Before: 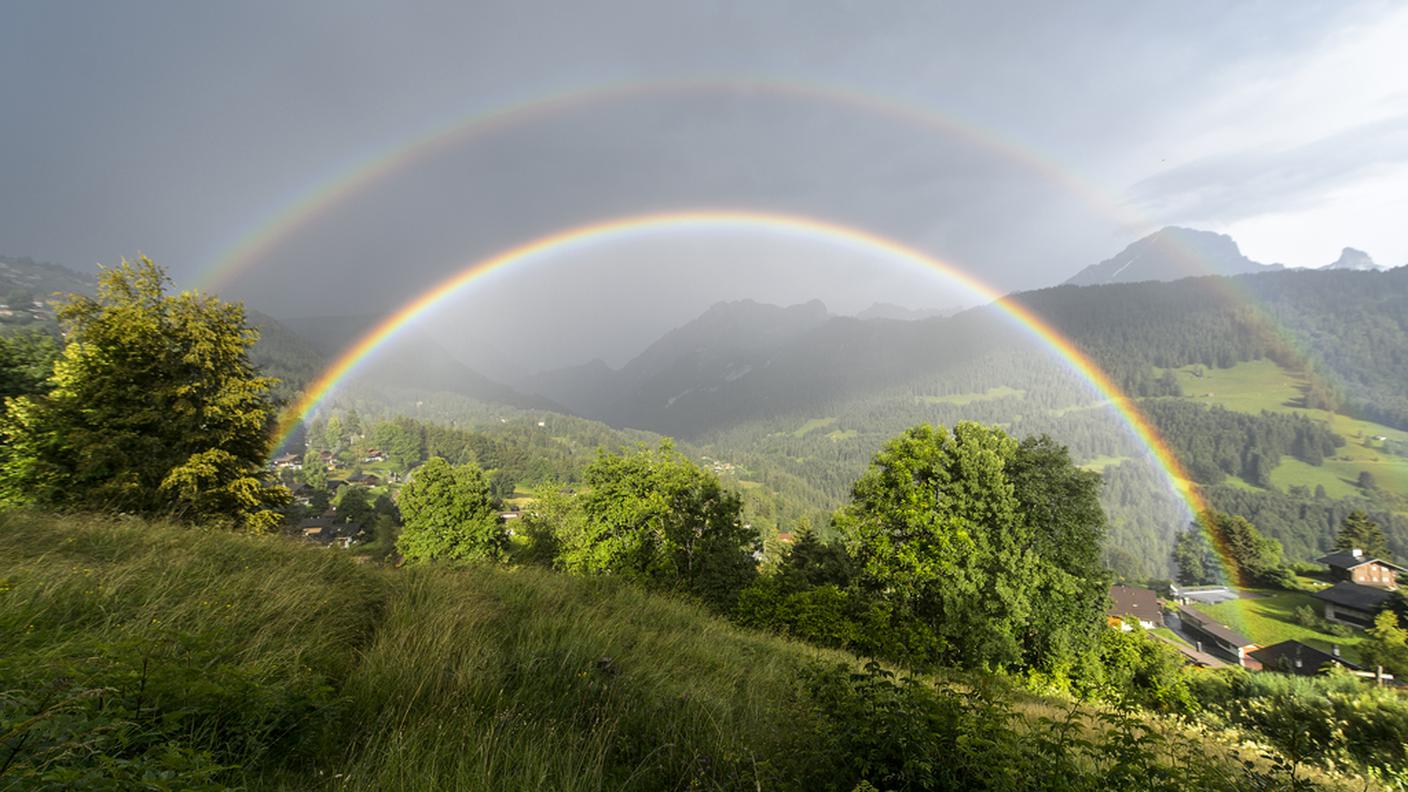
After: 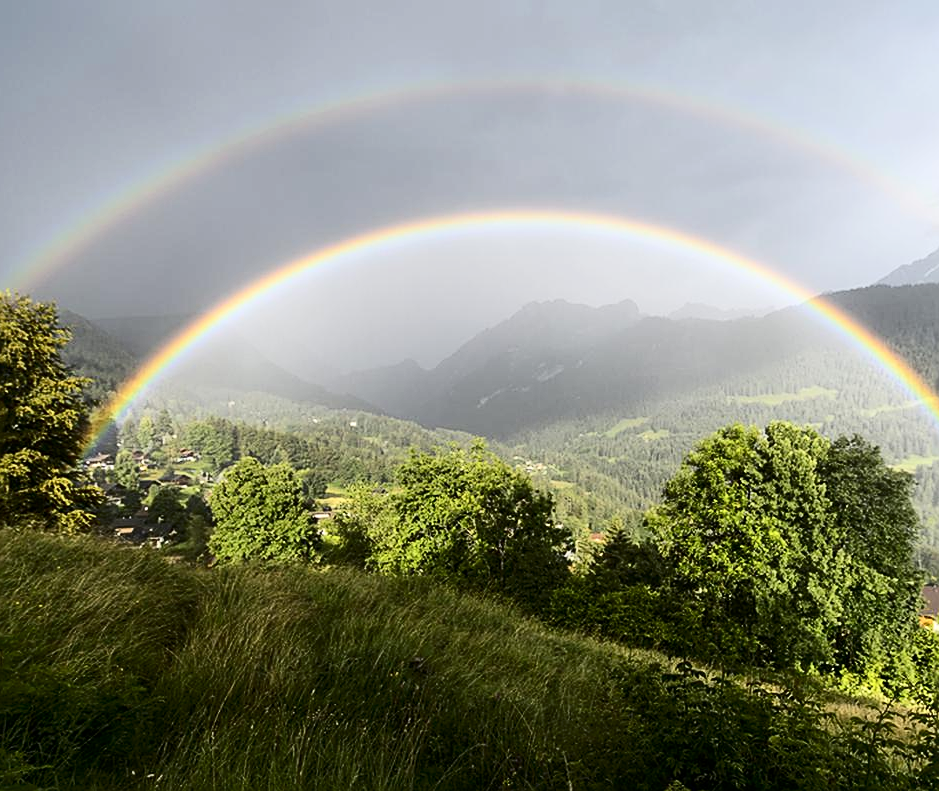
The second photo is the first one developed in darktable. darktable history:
crop and rotate: left 13.387%, right 19.872%
contrast brightness saturation: contrast 0.281
sharpen: on, module defaults
